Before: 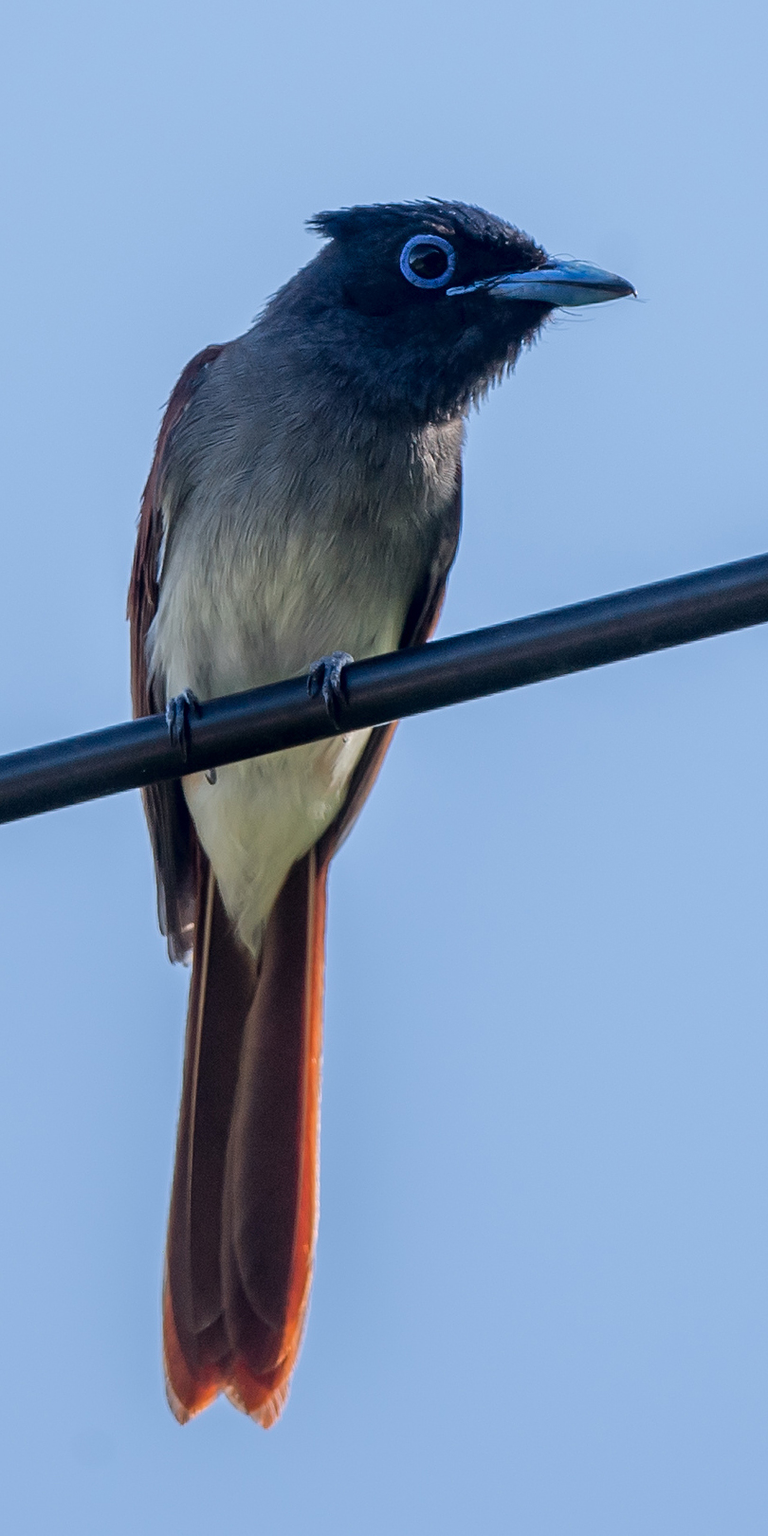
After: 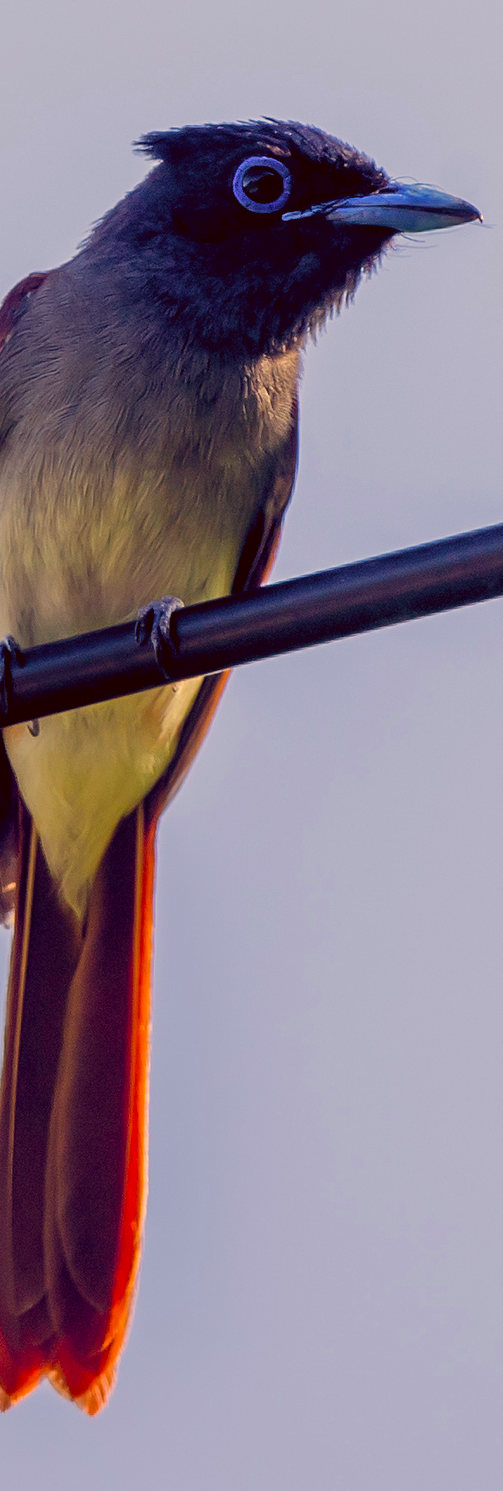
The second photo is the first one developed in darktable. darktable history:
color correction: highlights a* 9.94, highlights b* 38.88, shadows a* 13.85, shadows b* 3.31
crop and rotate: left 23.412%, top 5.633%, right 14.487%, bottom 2.284%
color balance rgb: global offset › chroma 0.131%, global offset › hue 253.46°, linear chroma grading › shadows -8.623%, linear chroma grading › global chroma 9.966%, perceptual saturation grading › global saturation 37.25%, perceptual saturation grading › shadows 35.461%, global vibrance 14.977%
